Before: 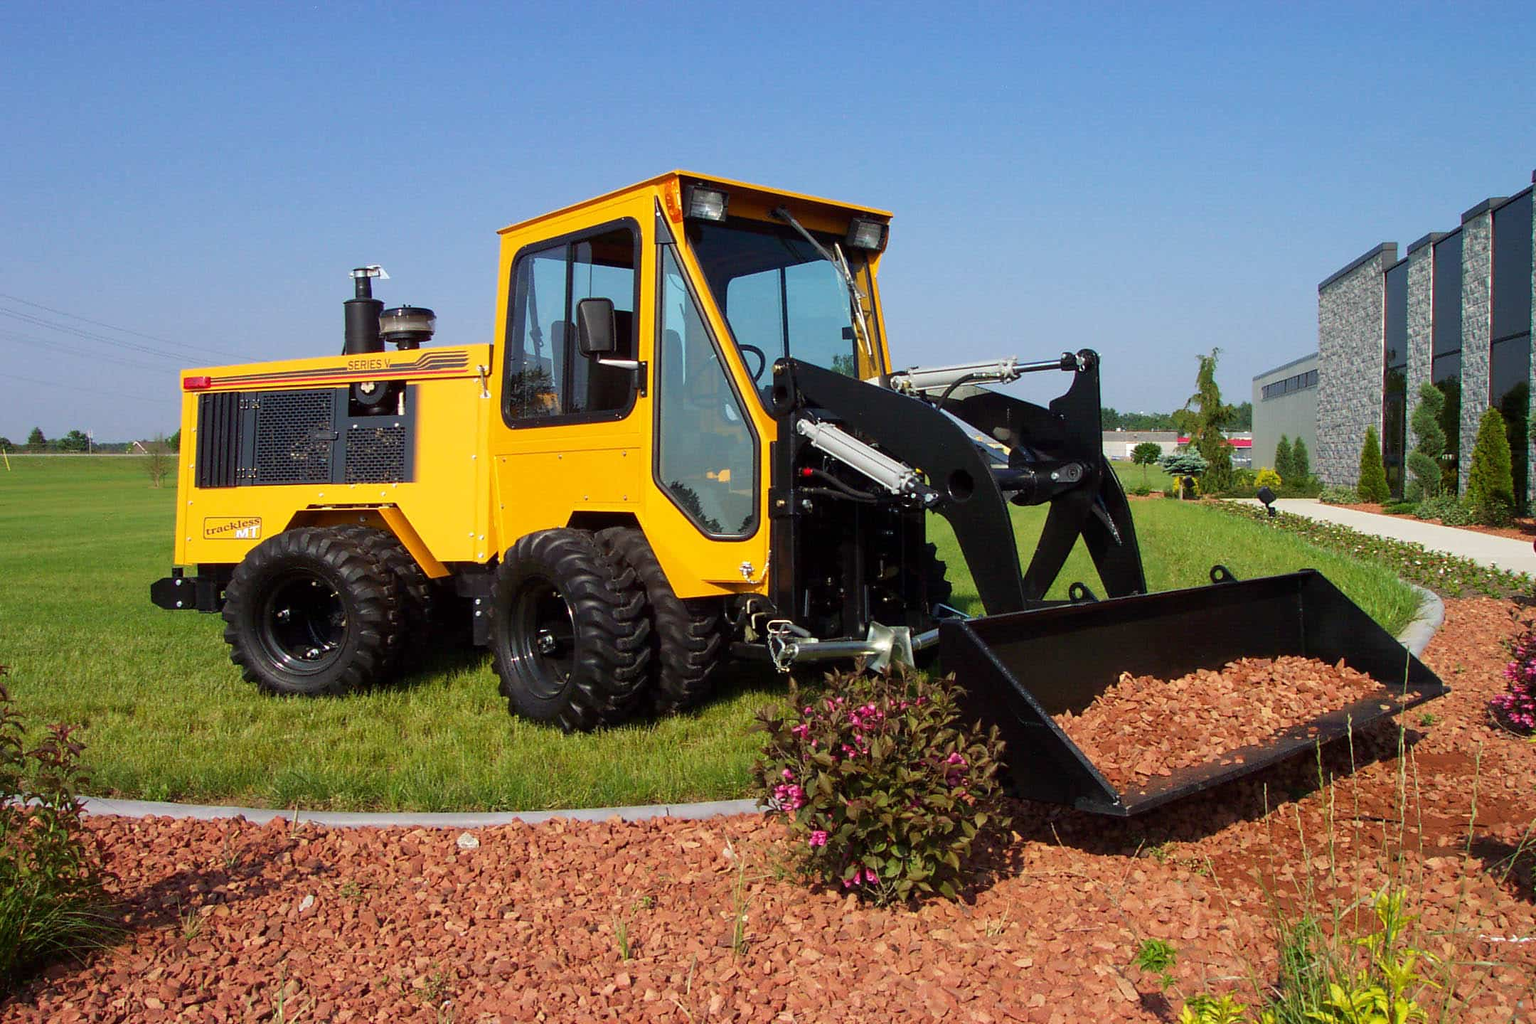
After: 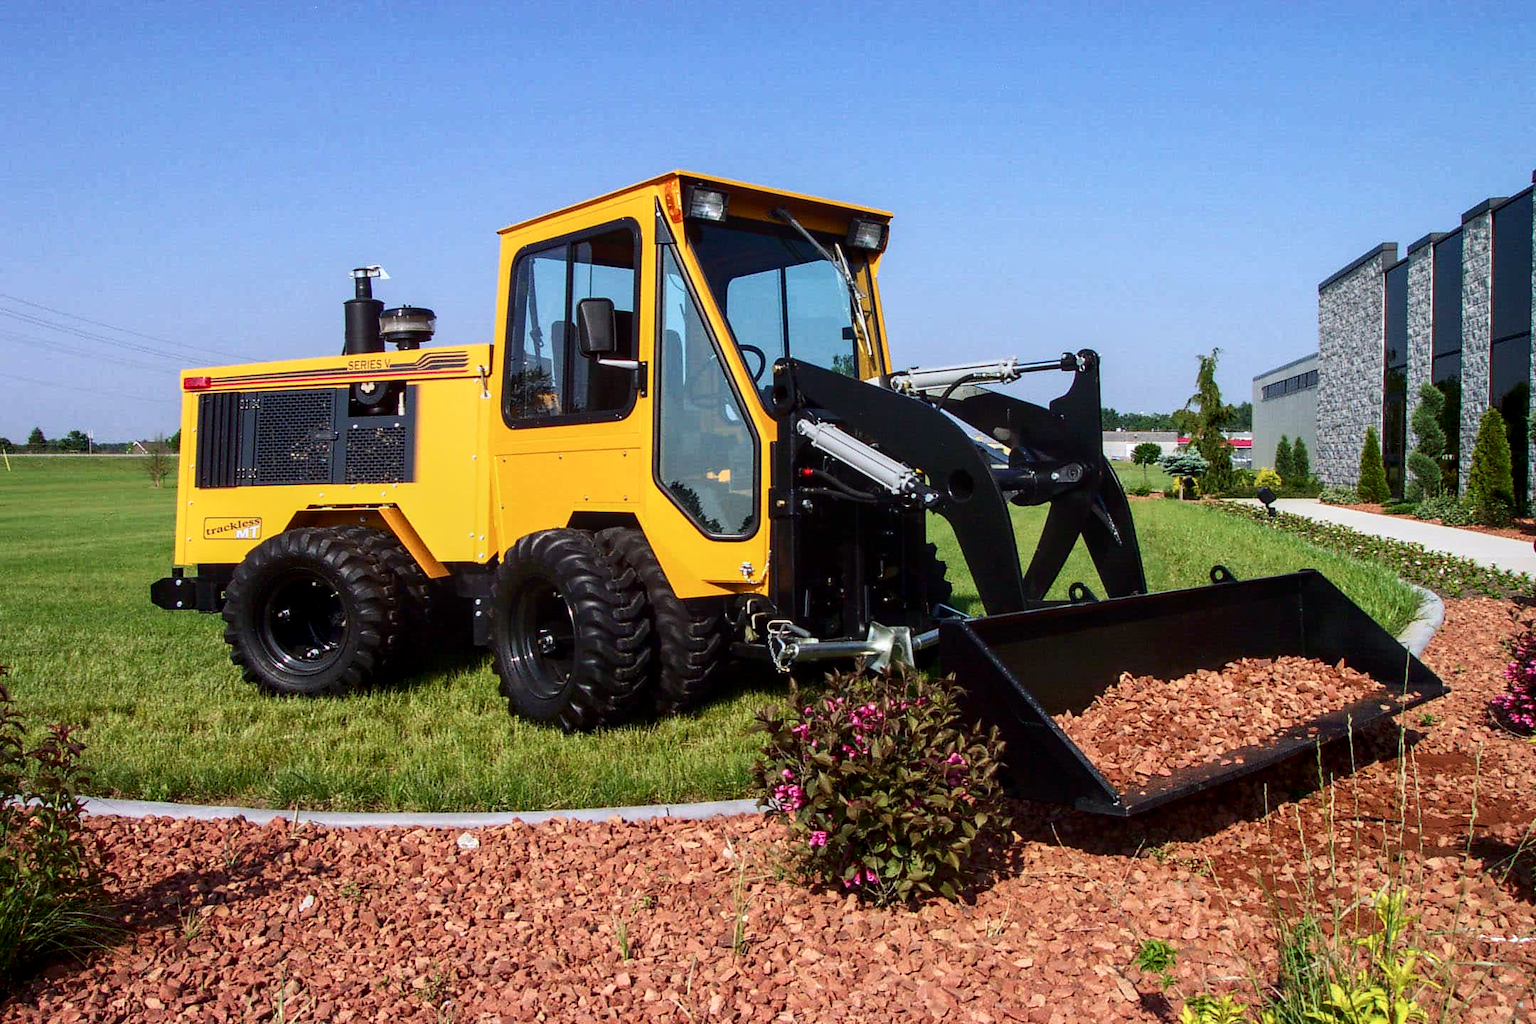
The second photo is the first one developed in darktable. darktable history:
local contrast: on, module defaults
contrast brightness saturation: contrast 0.22
color calibration: illuminant as shot in camera, x 0.358, y 0.373, temperature 4628.91 K
